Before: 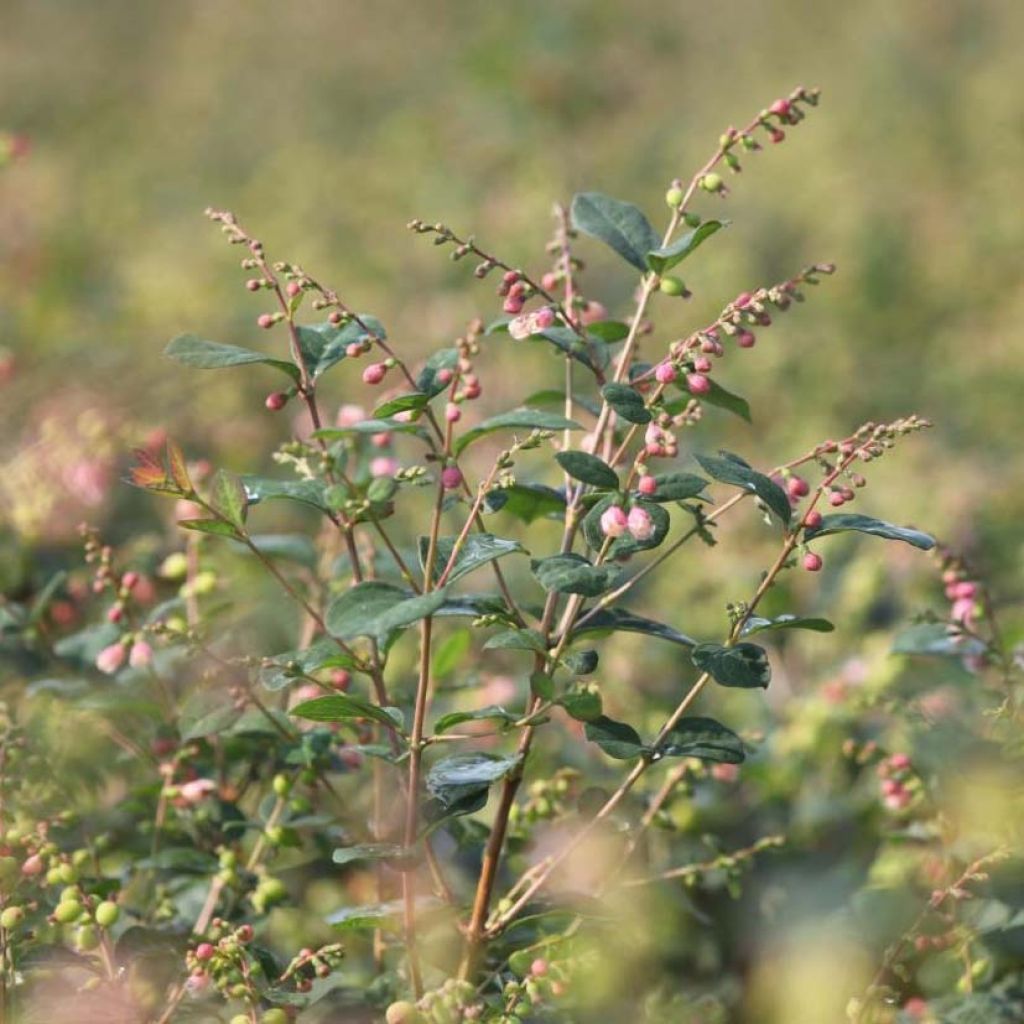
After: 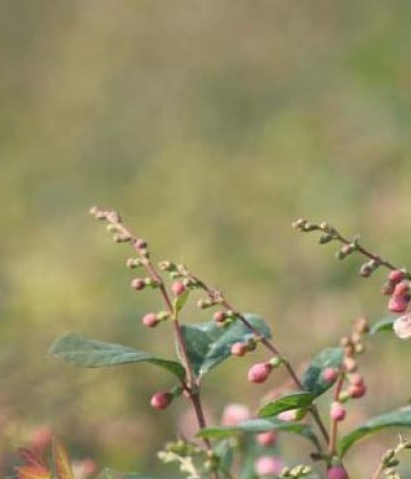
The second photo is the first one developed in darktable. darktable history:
crop and rotate: left 11.285%, top 0.106%, right 48.518%, bottom 53.026%
